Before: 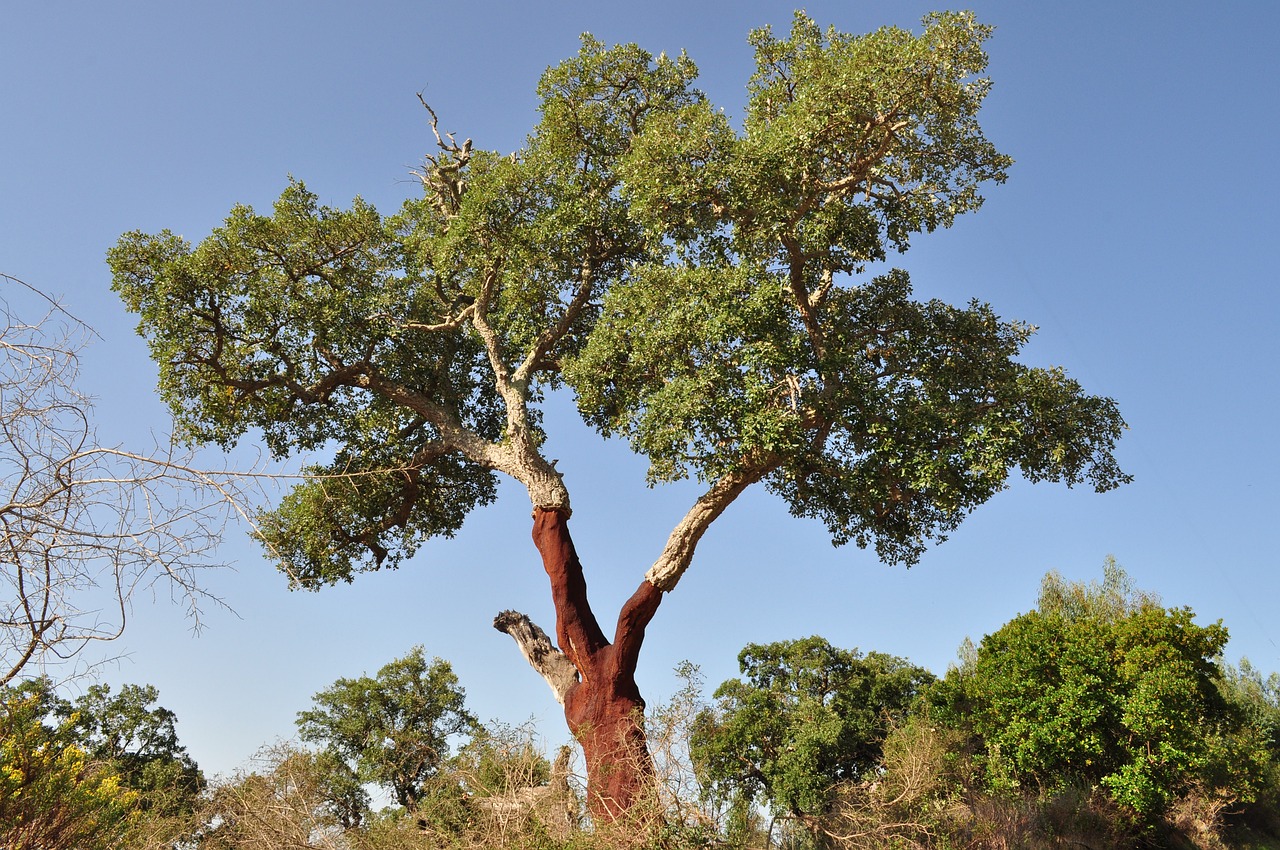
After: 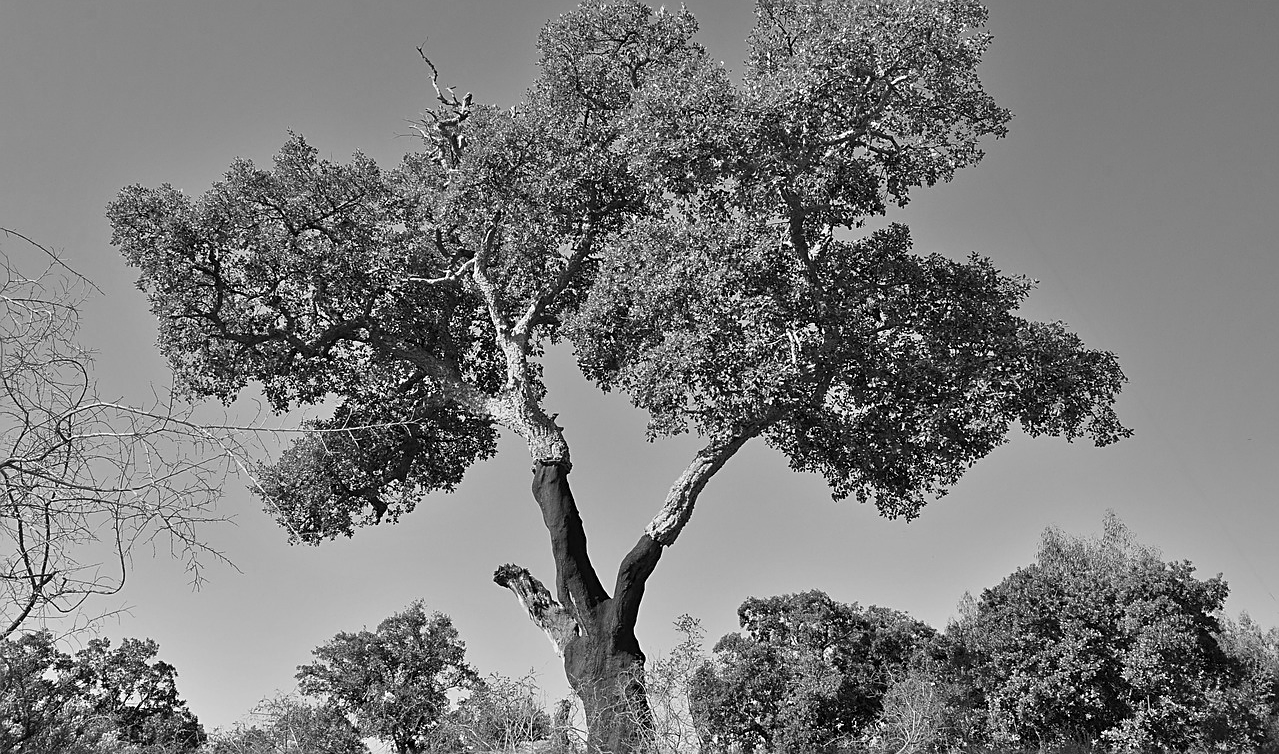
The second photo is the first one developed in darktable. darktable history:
monochrome: a -74.22, b 78.2
color balance rgb: linear chroma grading › global chroma 15%, perceptual saturation grading › global saturation 30%
crop and rotate: top 5.609%, bottom 5.609%
sharpen: on, module defaults
shadows and highlights: soften with gaussian
